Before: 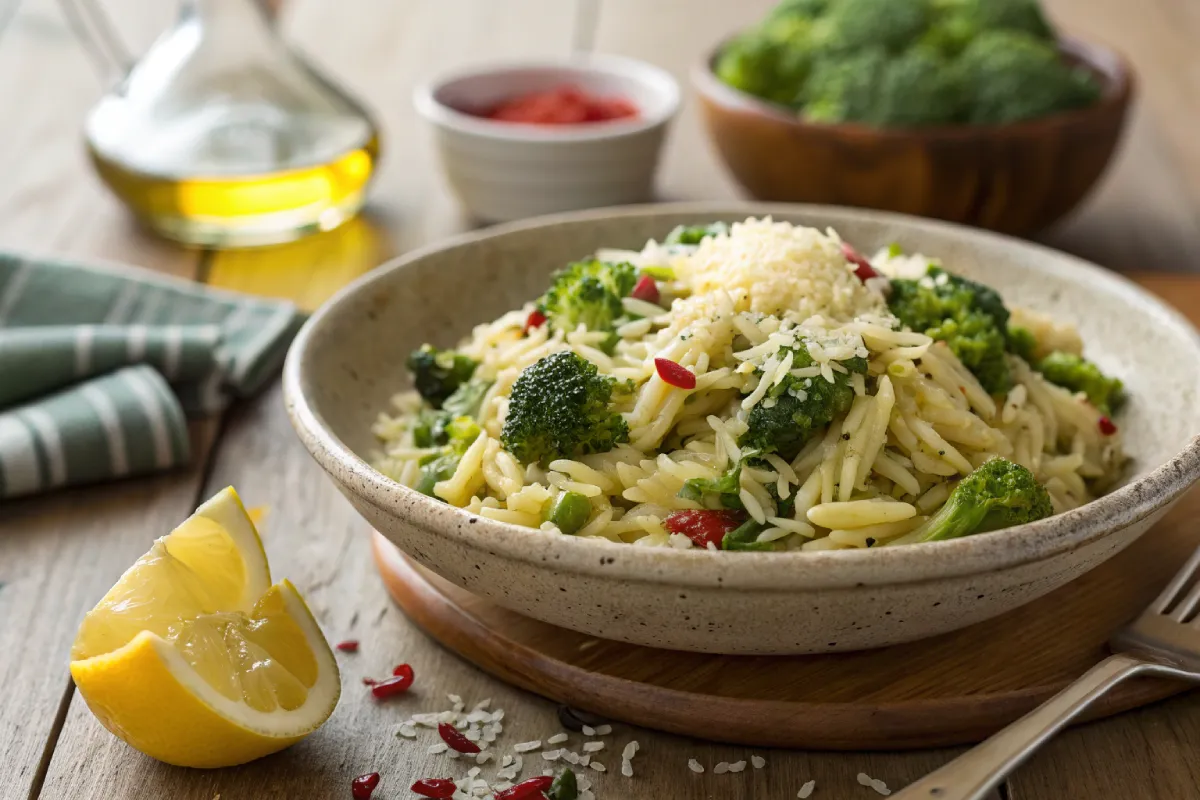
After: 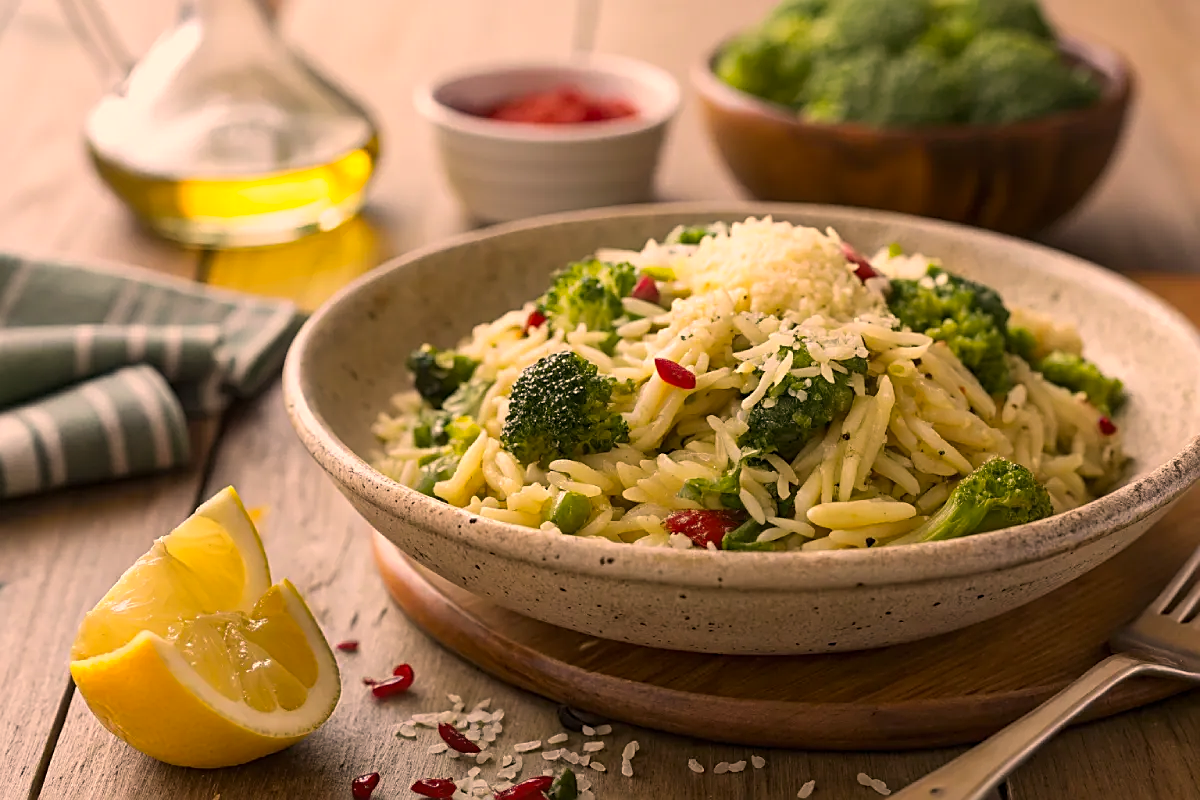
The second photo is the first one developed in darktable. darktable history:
sharpen: on, module defaults
color correction: highlights a* 17.5, highlights b* 18.54
